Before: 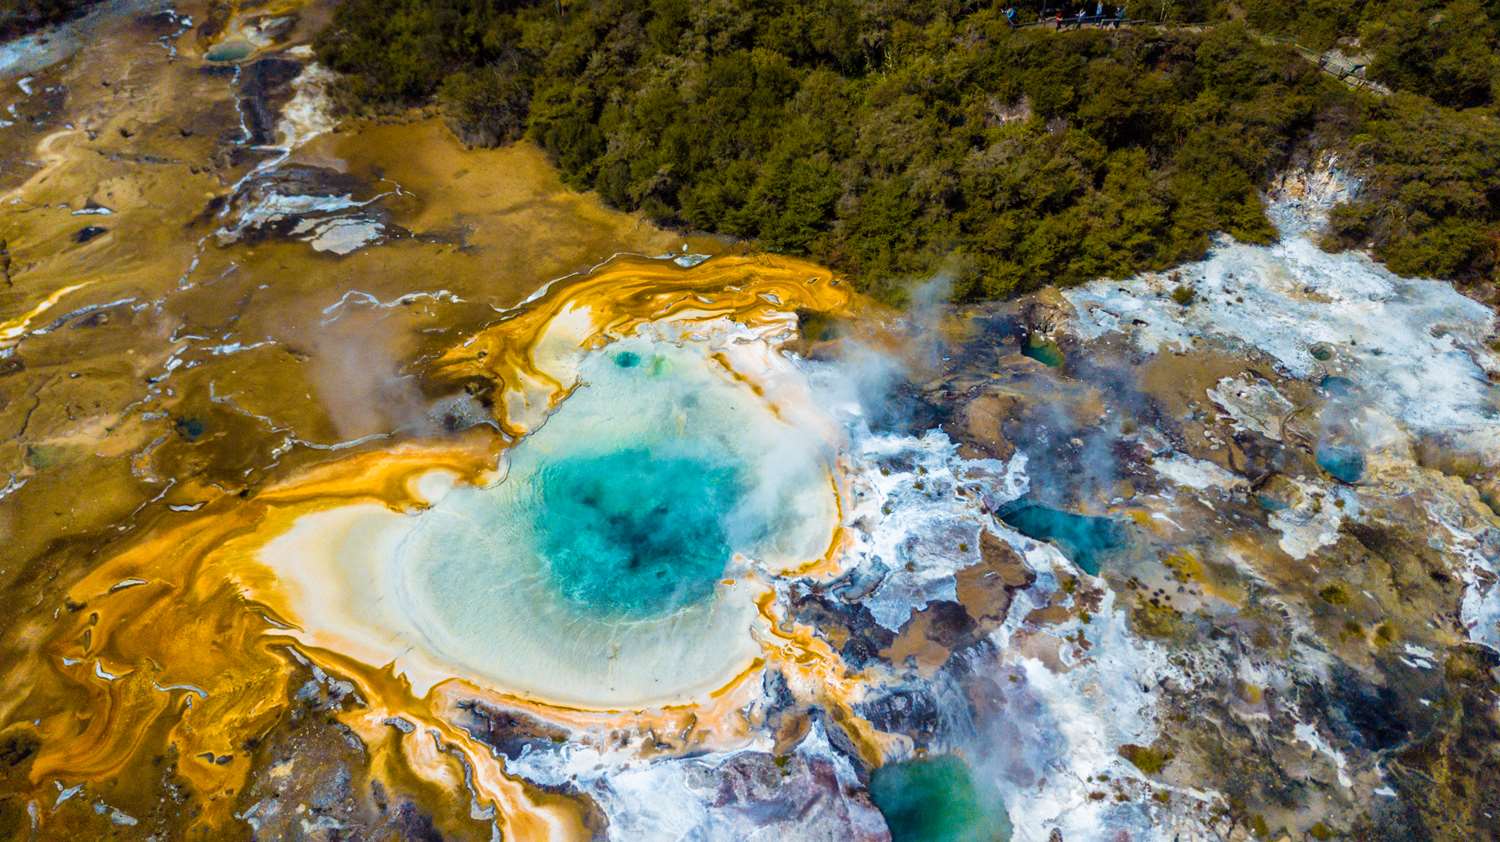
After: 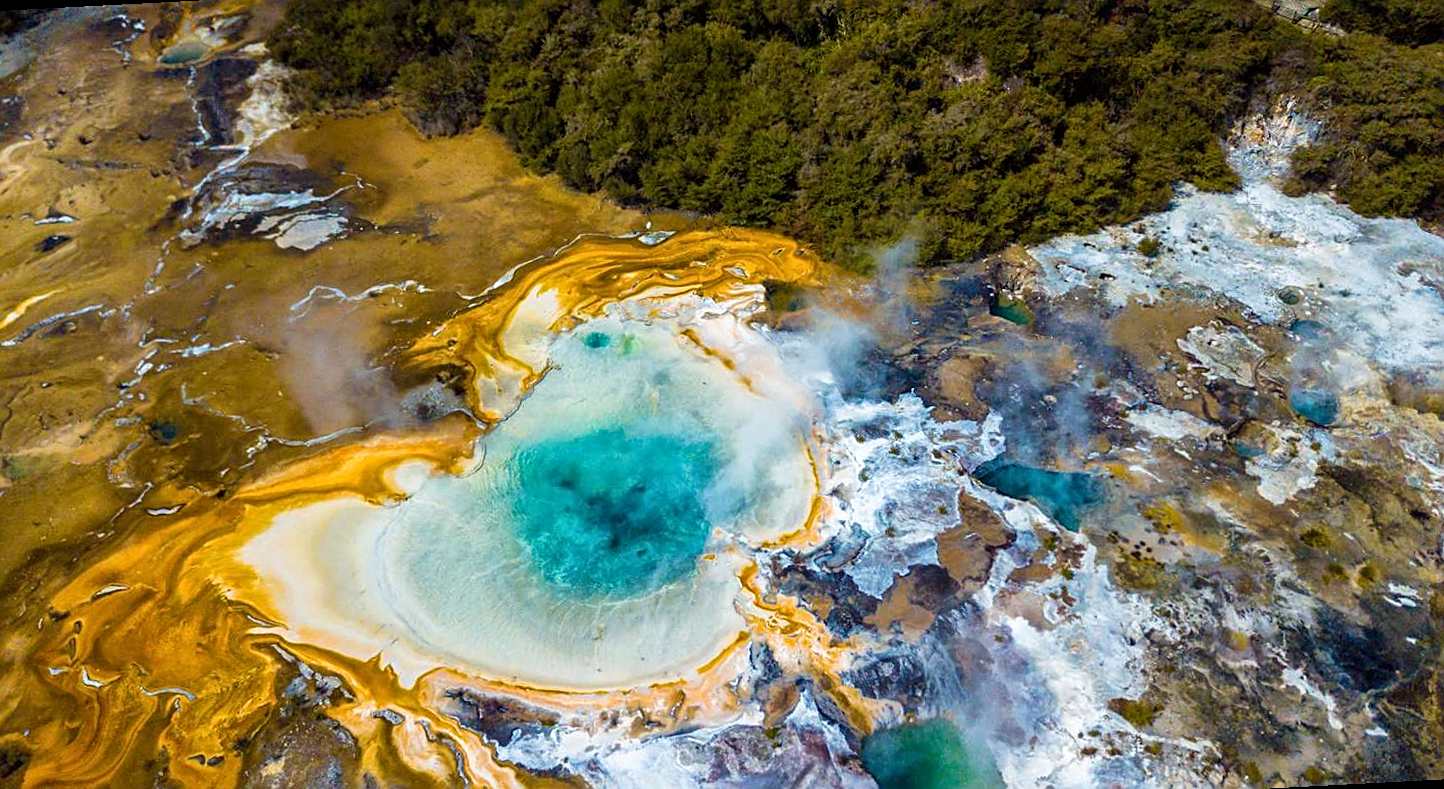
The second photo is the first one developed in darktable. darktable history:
sharpen: on, module defaults
rotate and perspective: rotation -3°, crop left 0.031, crop right 0.968, crop top 0.07, crop bottom 0.93
local contrast: mode bilateral grid, contrast 10, coarseness 25, detail 115%, midtone range 0.2
